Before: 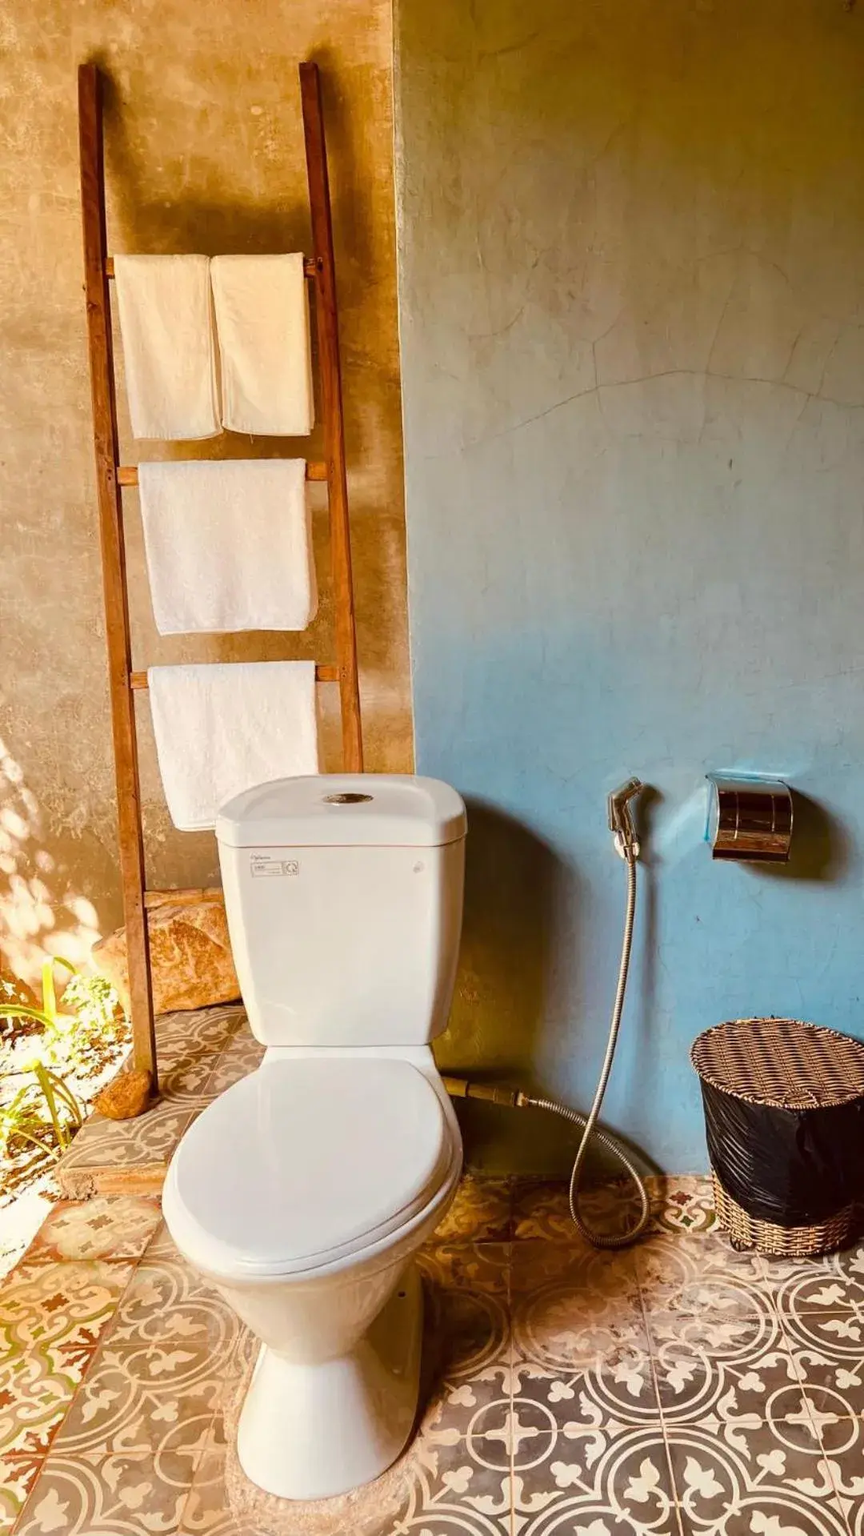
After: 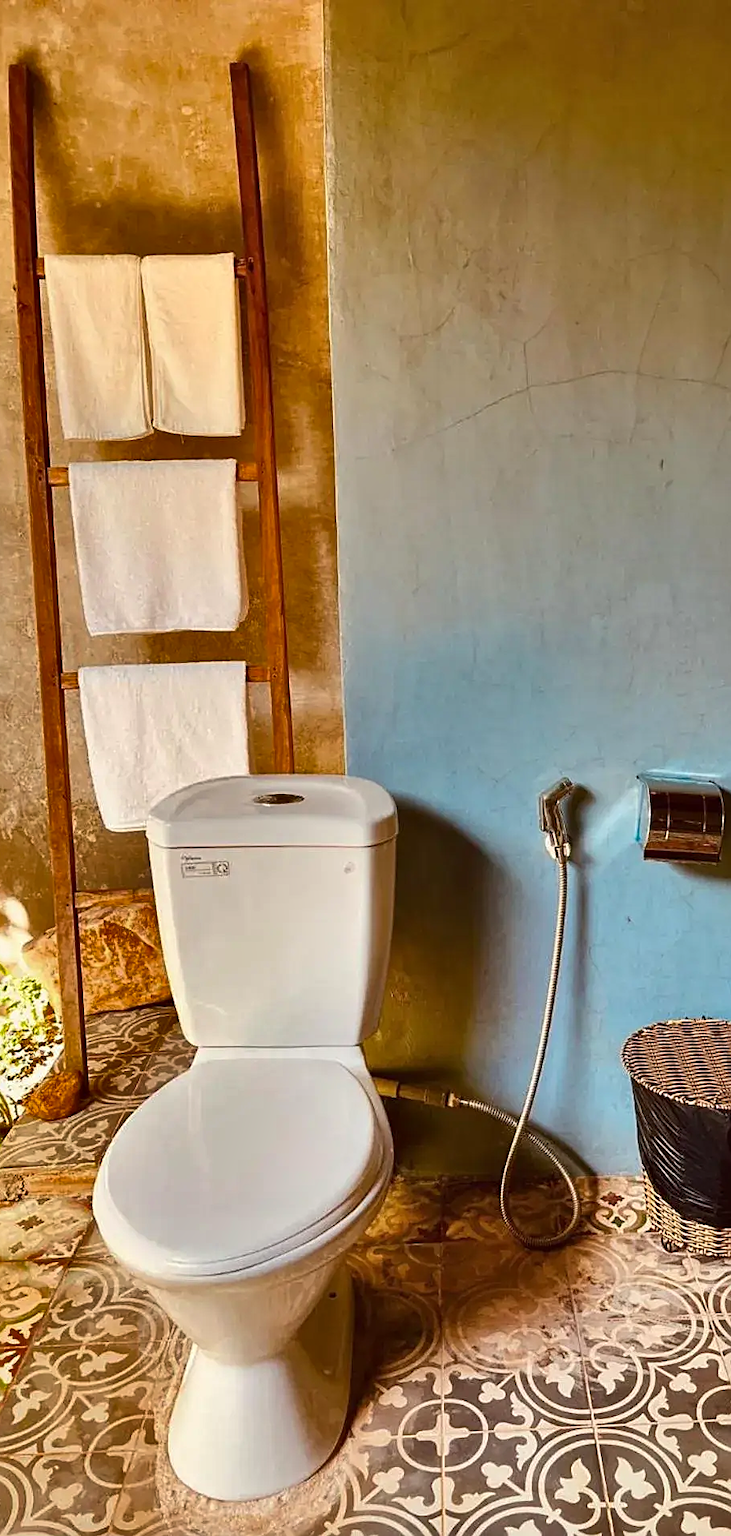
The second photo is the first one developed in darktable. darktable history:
contrast brightness saturation: contrast 0.105, brightness 0.025, saturation 0.018
sharpen: on, module defaults
crop: left 8.058%, right 7.384%
shadows and highlights: white point adjustment 0.09, highlights -69.47, soften with gaussian
